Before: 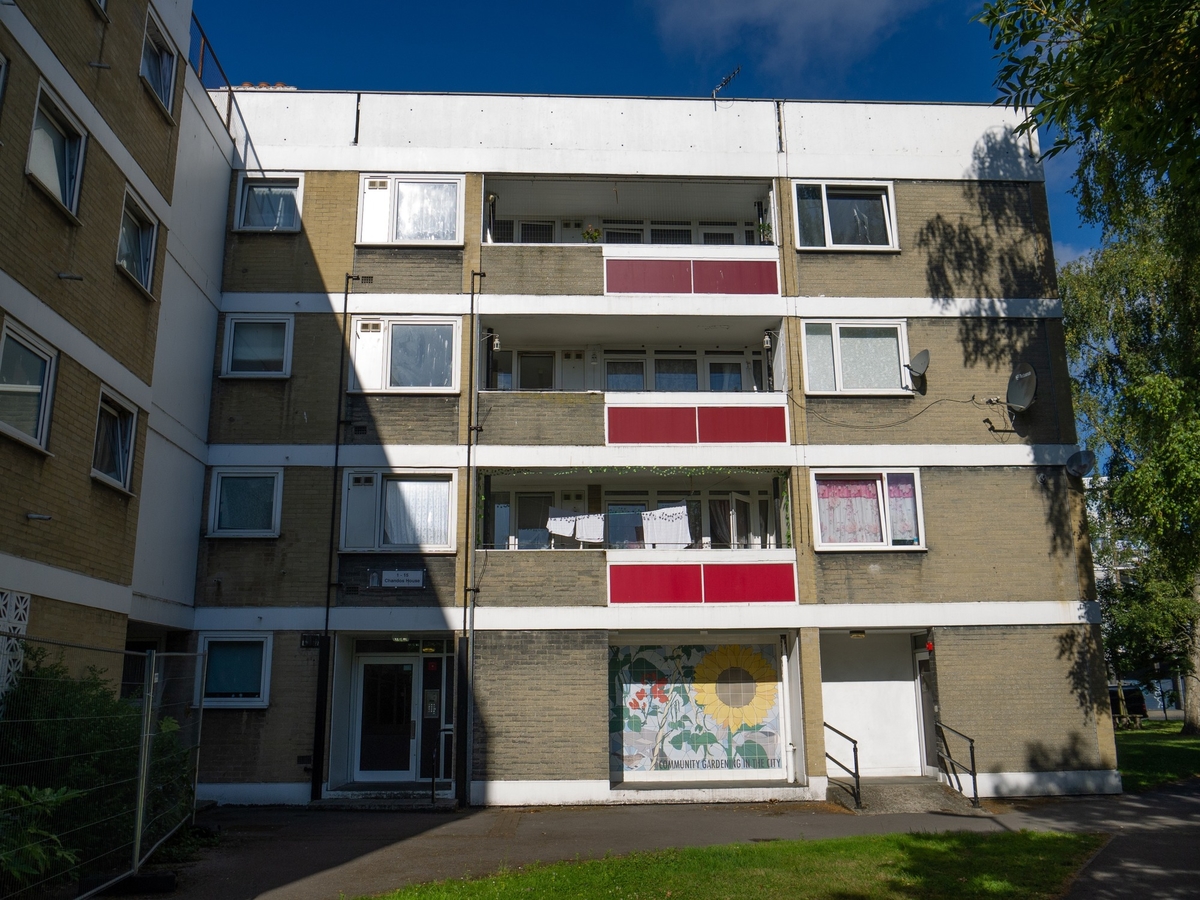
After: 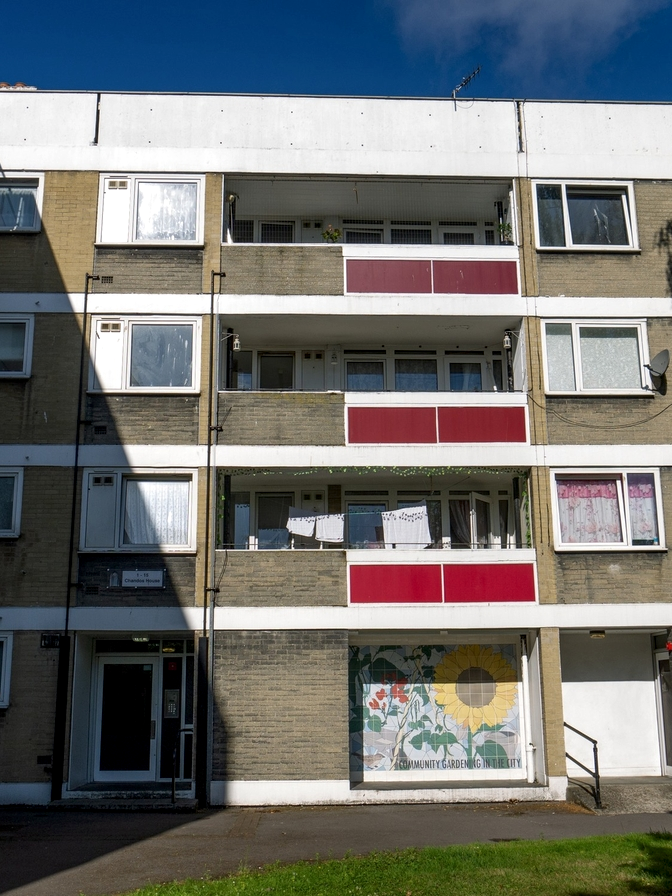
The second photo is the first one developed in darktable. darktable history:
local contrast: highlights 83%, shadows 81%
crop: left 21.674%, right 22.086%
base curve: preserve colors none
